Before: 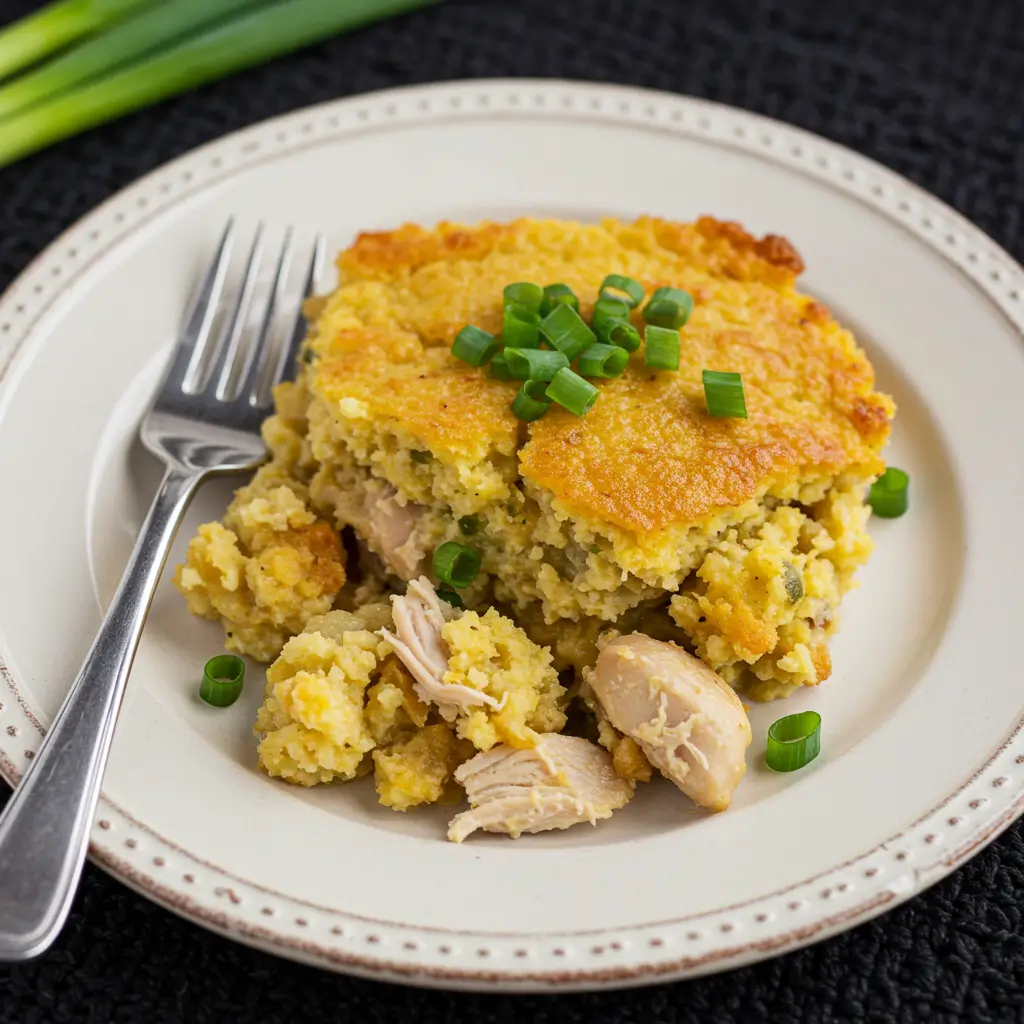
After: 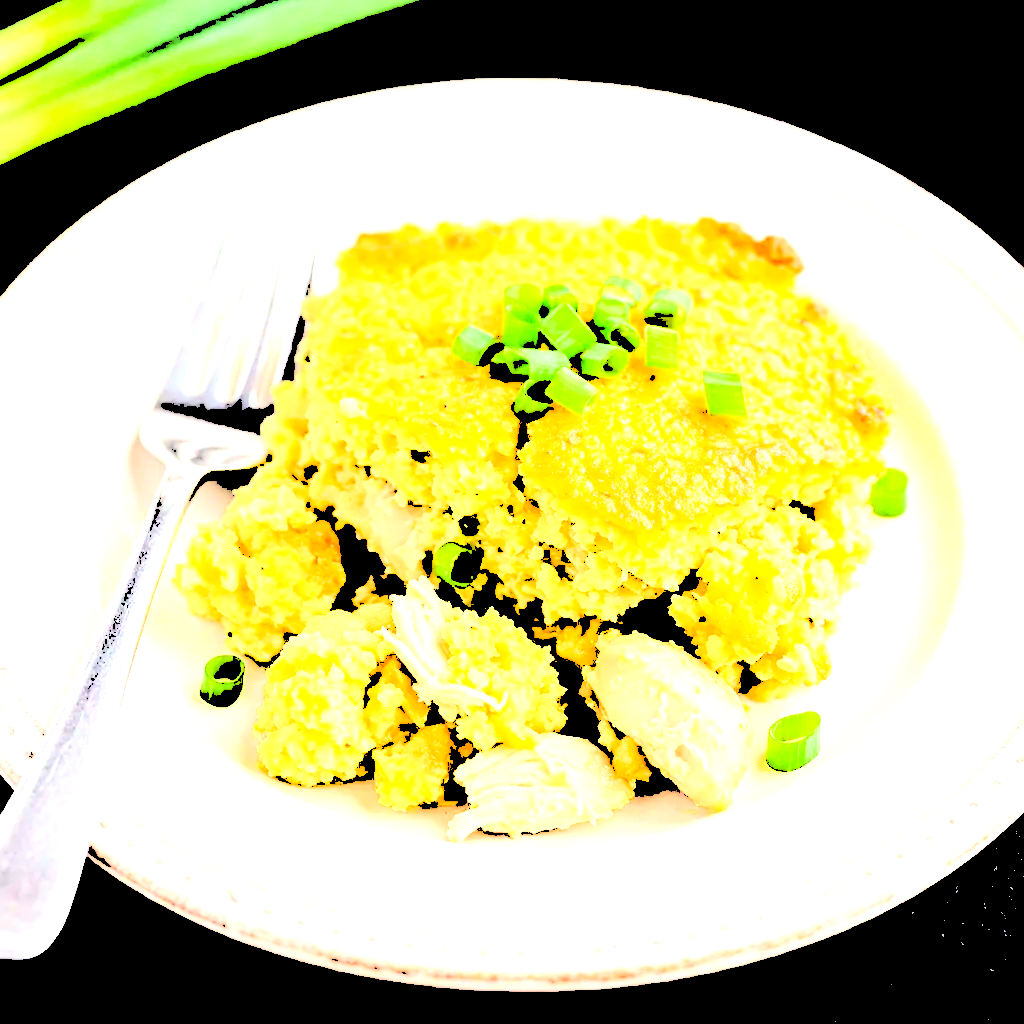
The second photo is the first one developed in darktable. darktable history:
levels: levels [0.246, 0.246, 0.506]
filmic rgb: black relative exposure -5 EV, hardness 2.88, contrast 1.3, highlights saturation mix -30%
exposure: exposure 0.217 EV, compensate highlight preservation false
